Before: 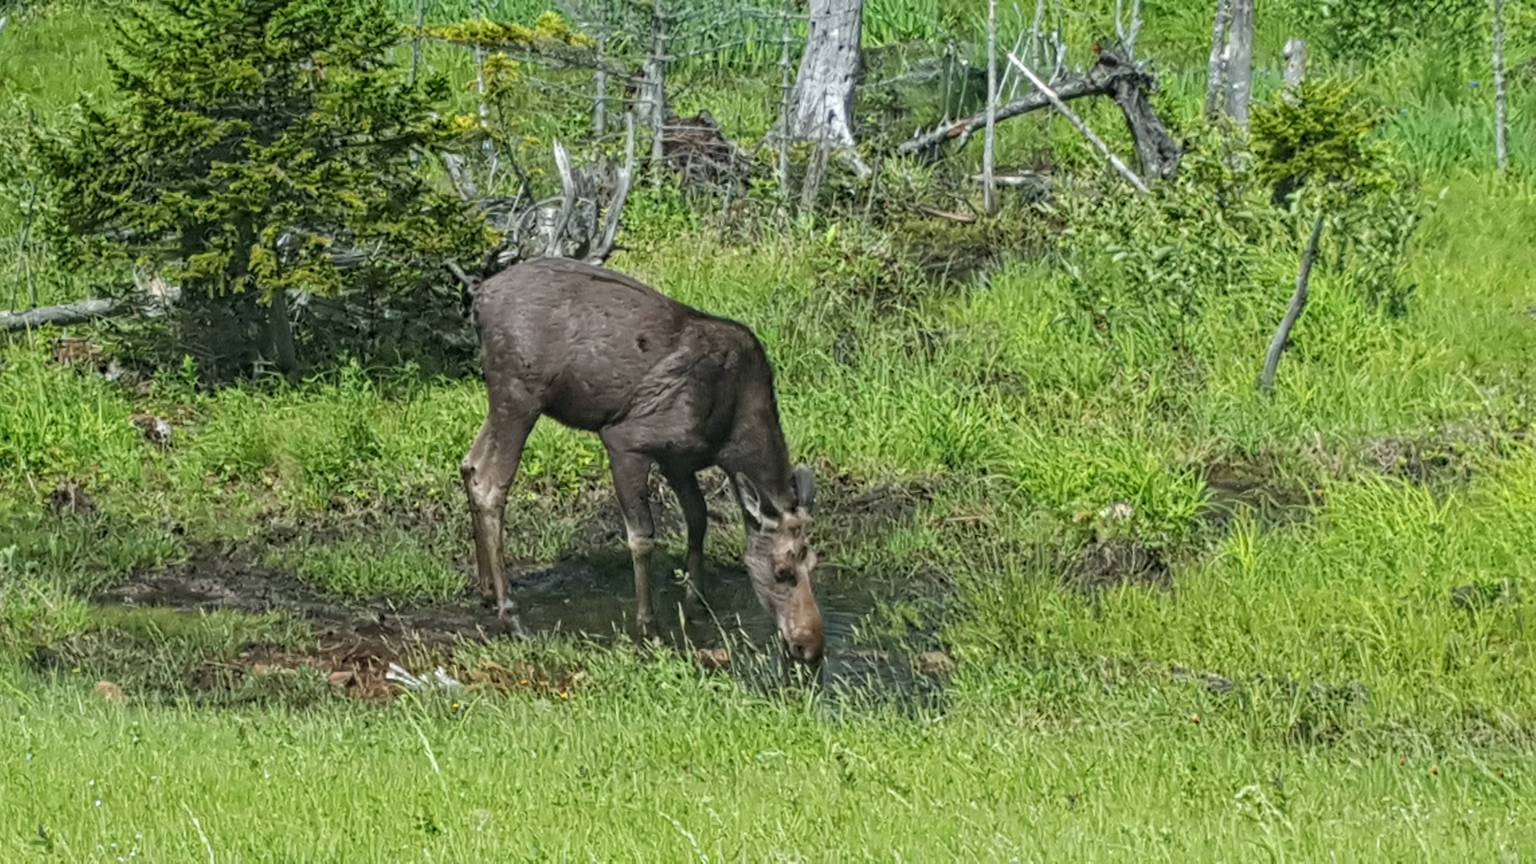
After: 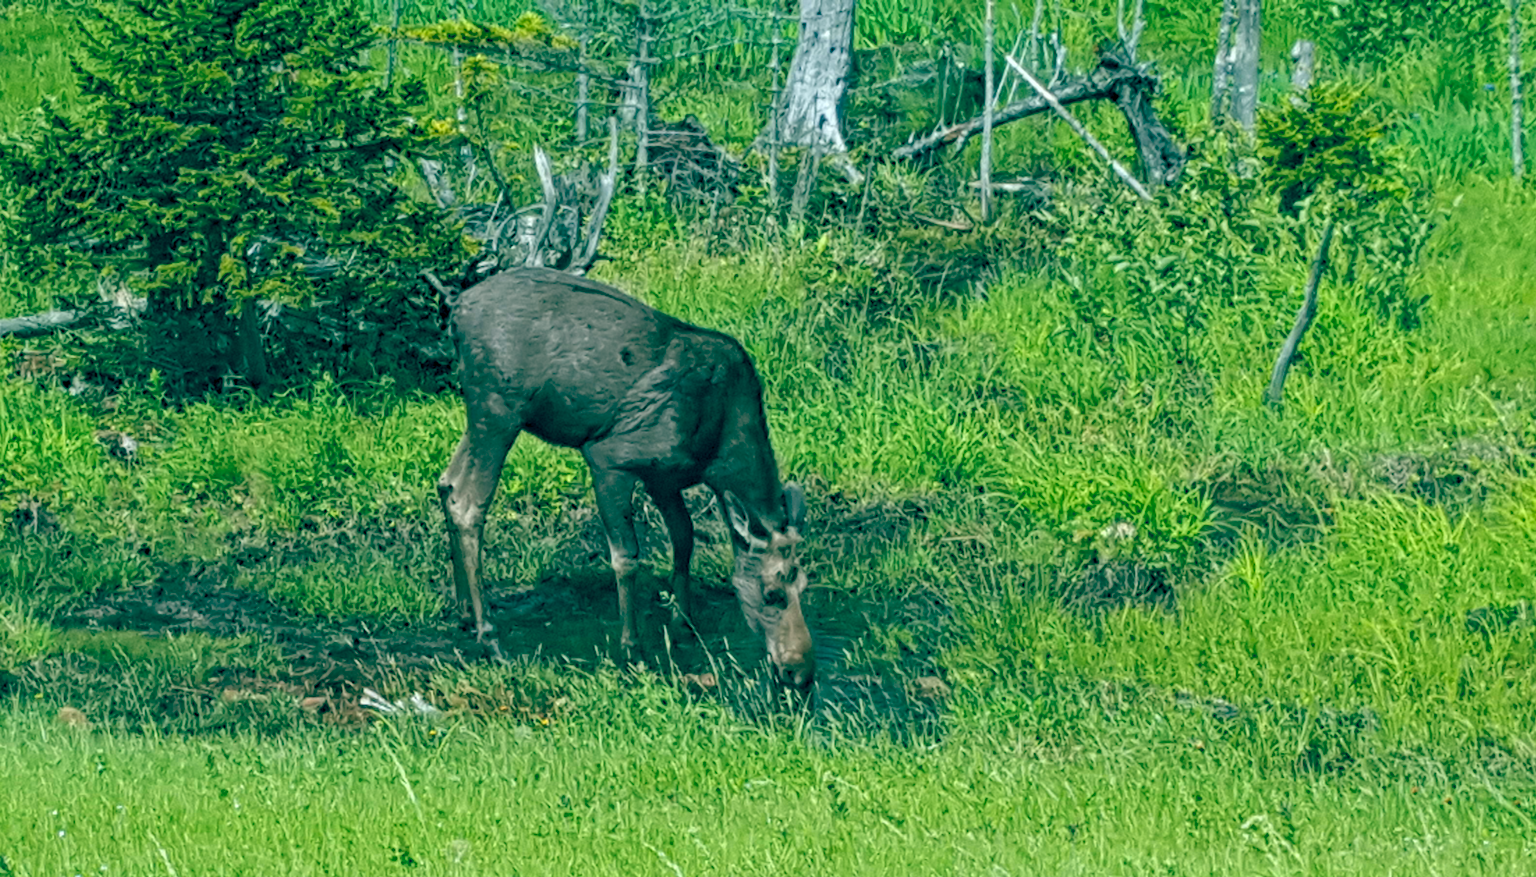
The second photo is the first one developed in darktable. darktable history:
crop and rotate: left 2.558%, right 1.074%, bottom 2.119%
color balance rgb: global offset › luminance -0.553%, global offset › chroma 0.902%, global offset › hue 176.45°, perceptual saturation grading › global saturation 0.033%, global vibrance 30.567%
